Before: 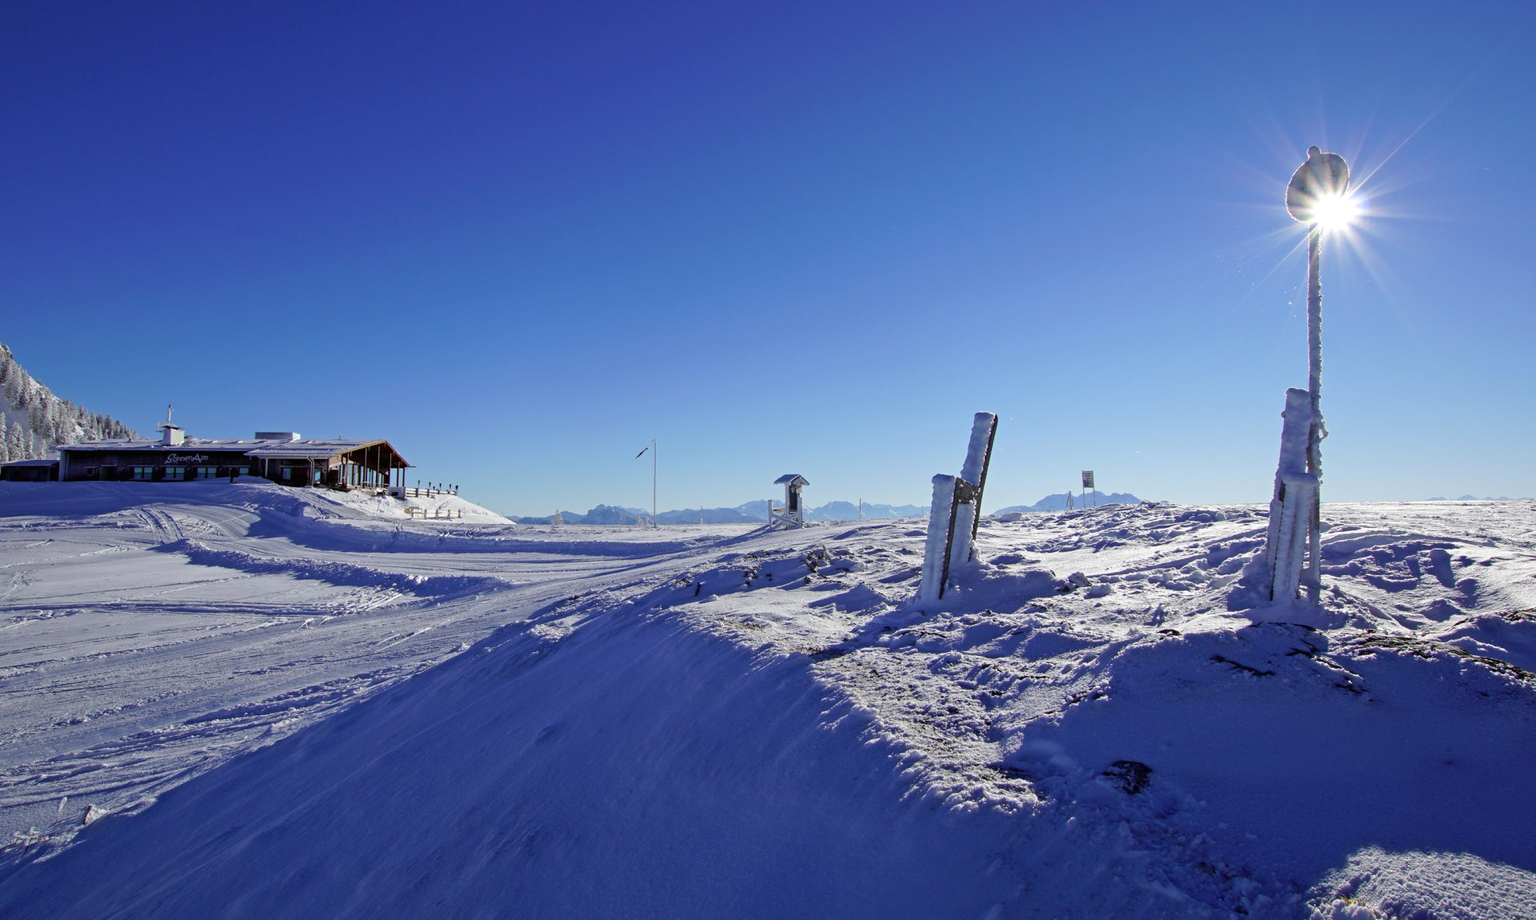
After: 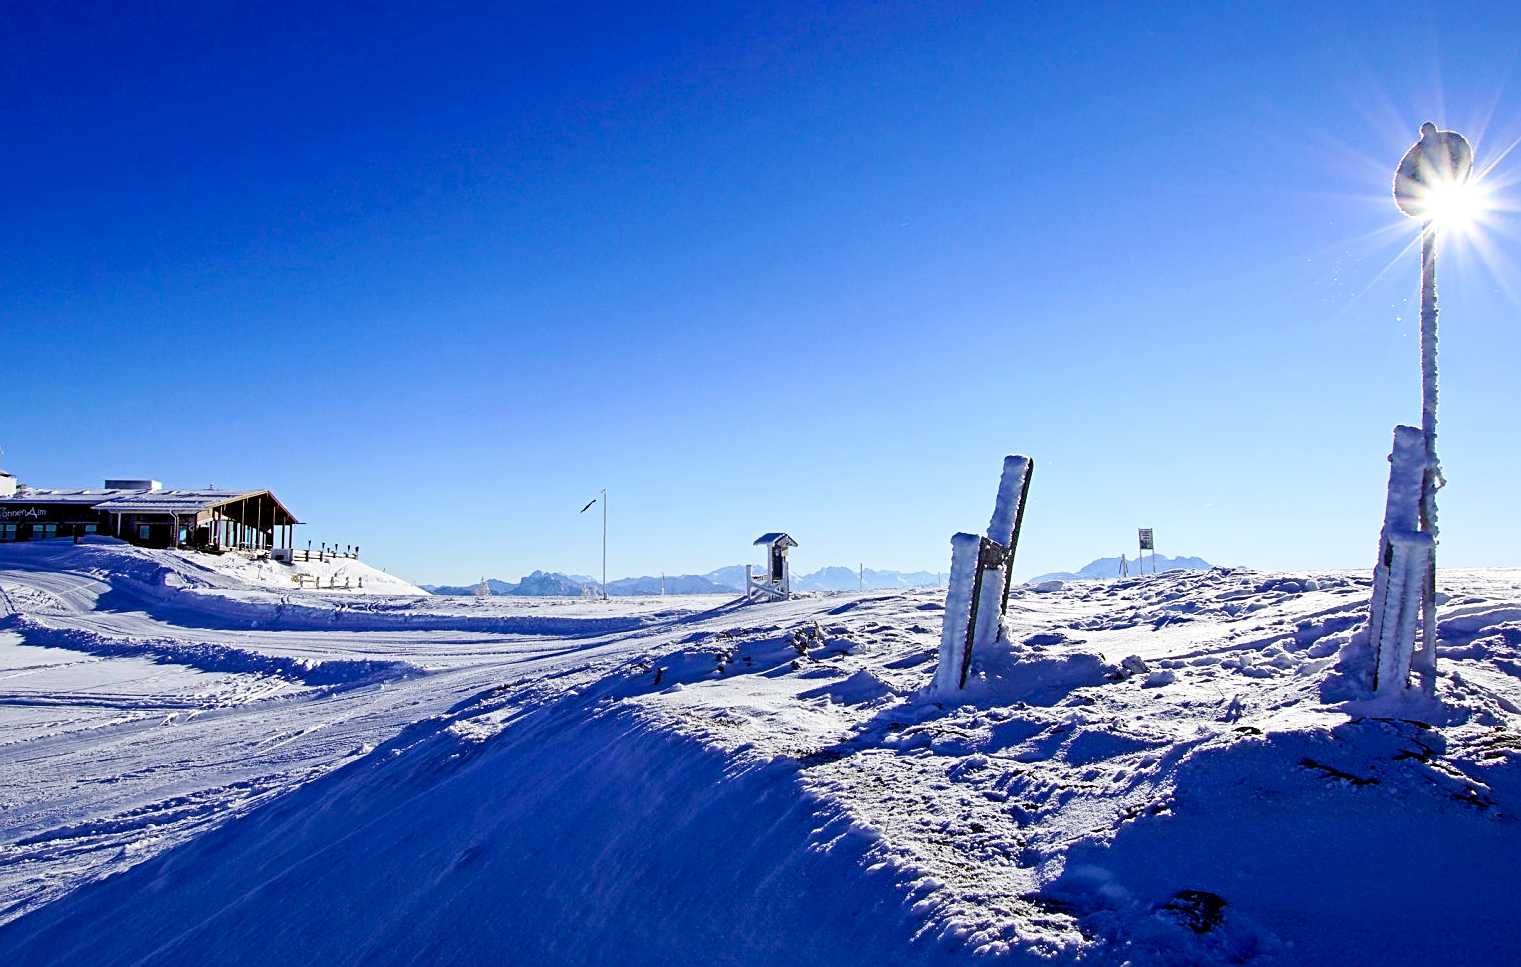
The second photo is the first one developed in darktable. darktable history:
crop: left 11.179%, top 5.273%, right 9.574%, bottom 10.6%
contrast brightness saturation: contrast 0.237, brightness 0.086
sharpen: on, module defaults
color balance rgb: perceptual saturation grading › global saturation 0.682%, perceptual saturation grading › highlights -17.762%, perceptual saturation grading › mid-tones 33.092%, perceptual saturation grading › shadows 50.416%, global vibrance 12.053%
exposure: black level correction 0.003, exposure 0.149 EV, compensate exposure bias true, compensate highlight preservation false
